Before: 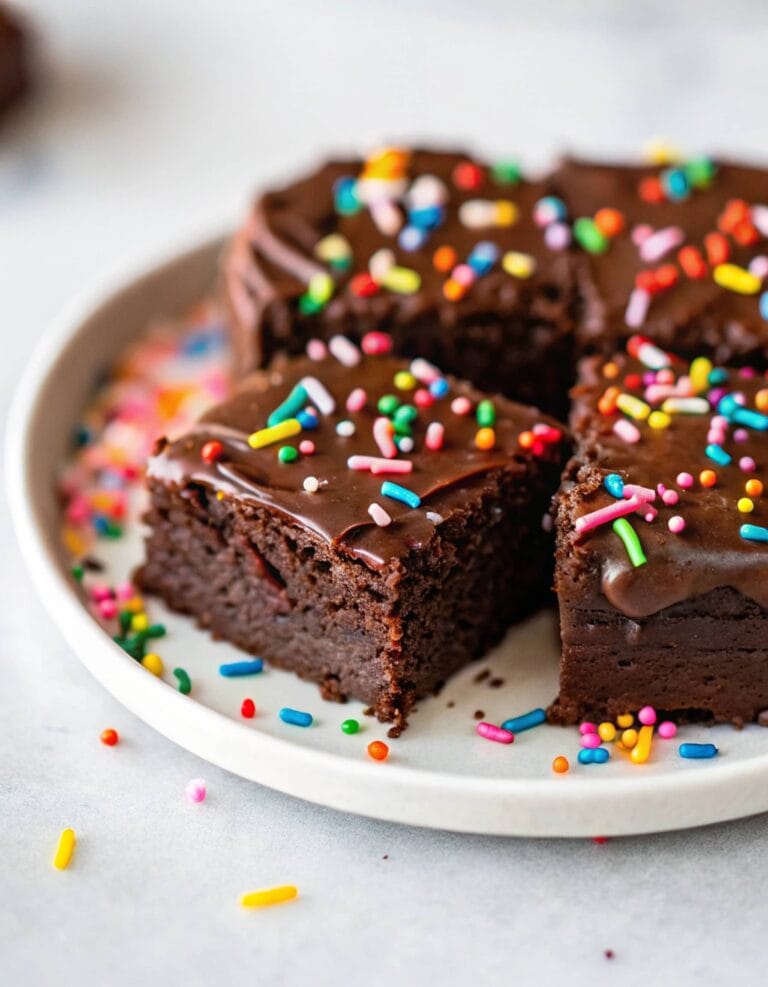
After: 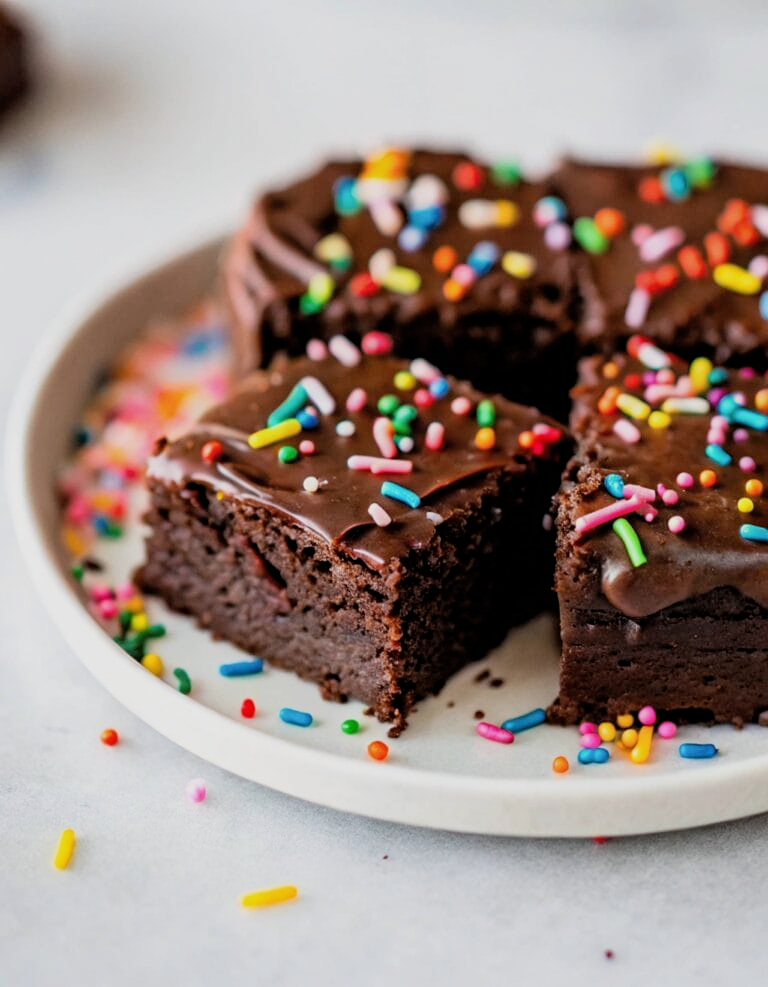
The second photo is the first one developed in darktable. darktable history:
filmic rgb: black relative exposure -5.72 EV, white relative exposure 3.39 EV, threshold 3.05 EV, hardness 3.68, enable highlight reconstruction true
